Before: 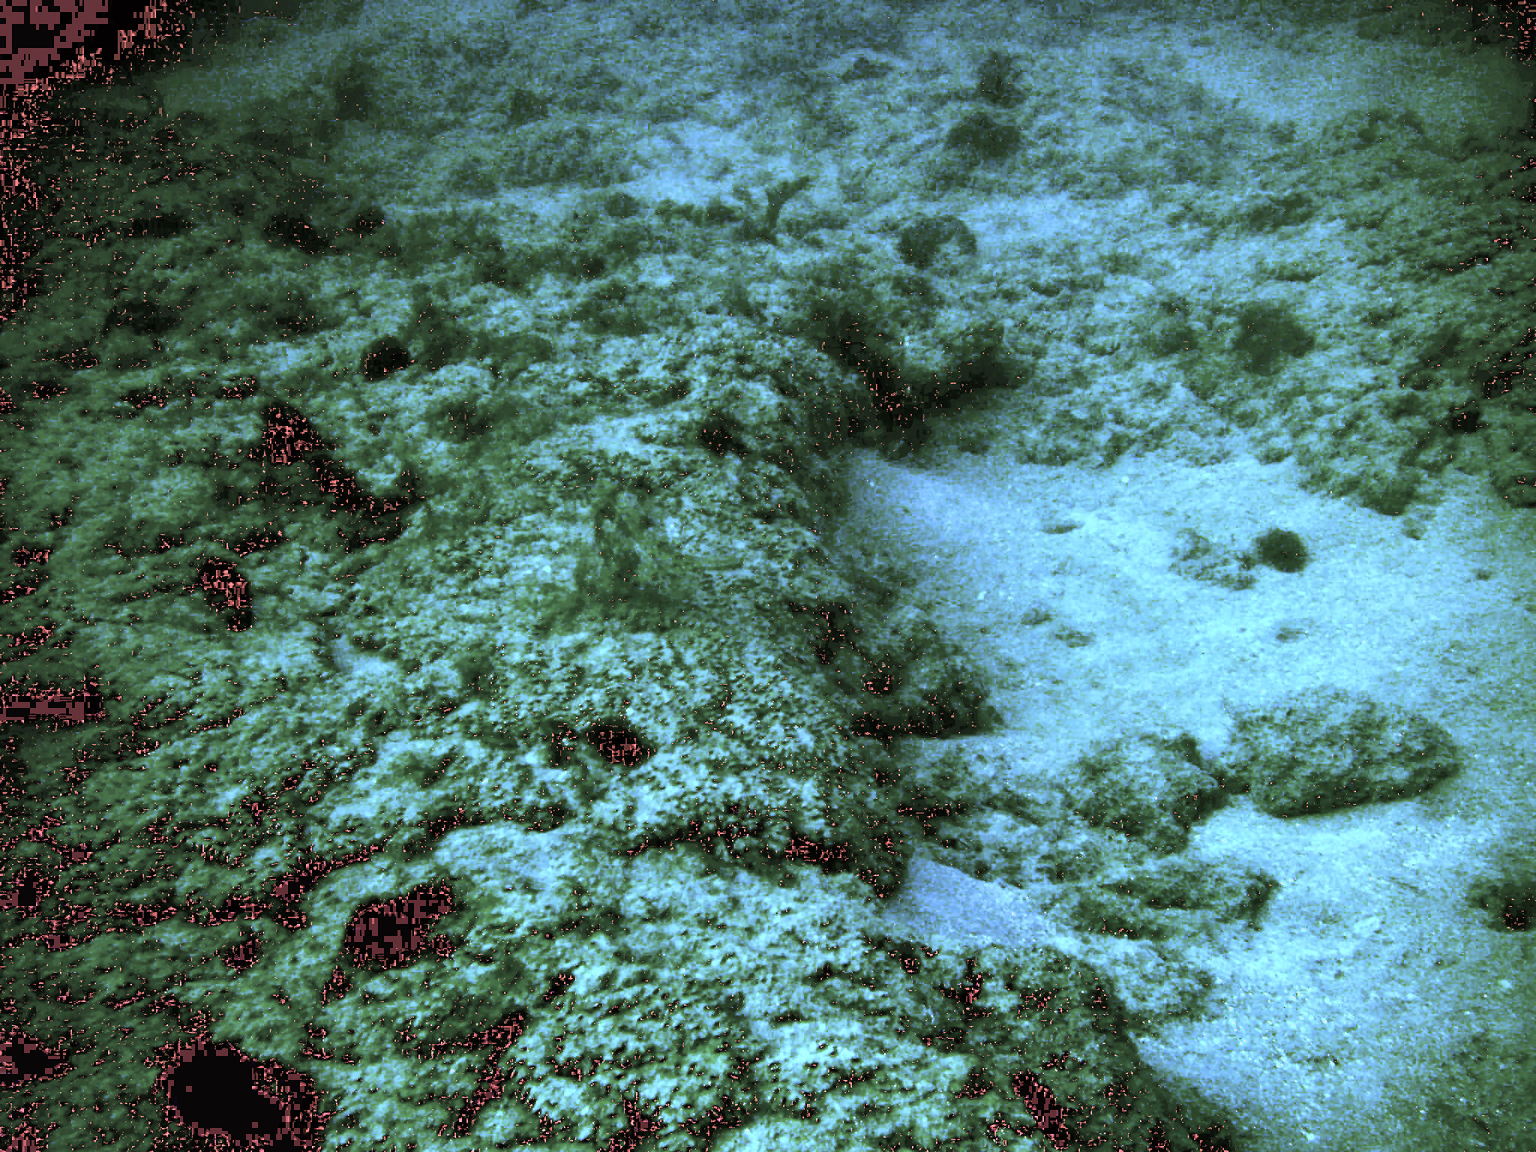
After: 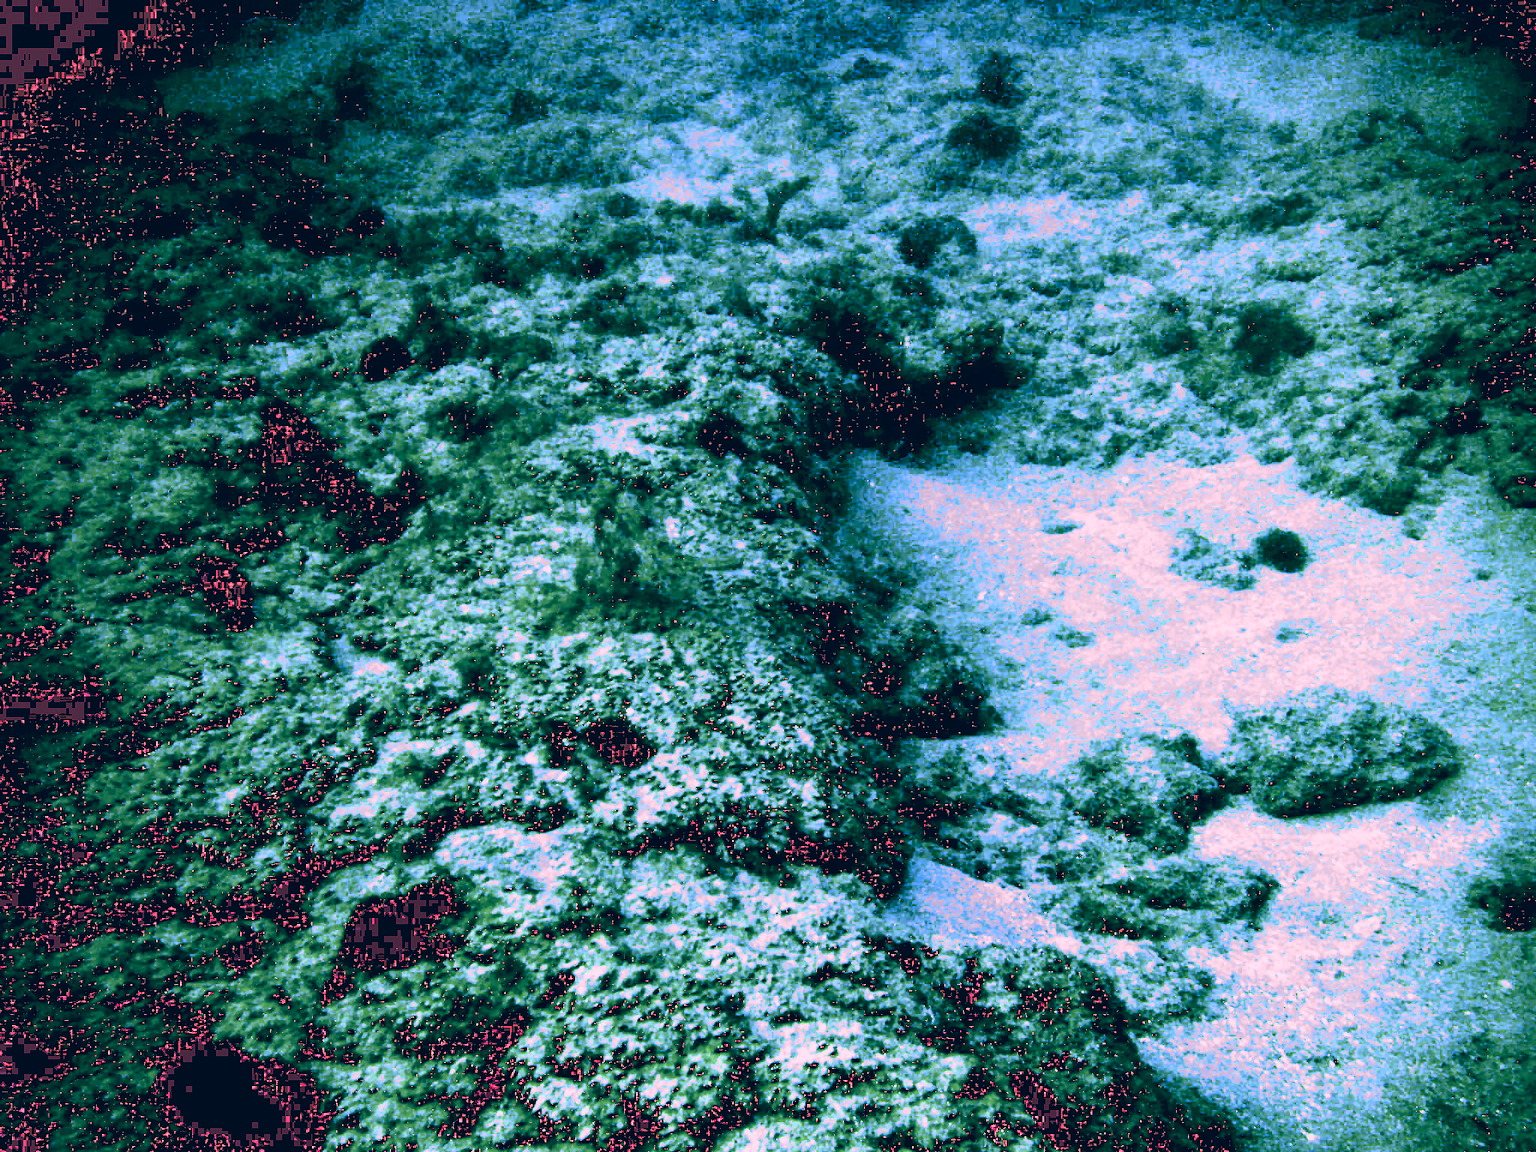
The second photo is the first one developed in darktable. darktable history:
filmic rgb: black relative exposure -5.54 EV, white relative exposure 2.5 EV, threshold 5.98 EV, target black luminance 0%, hardness 4.51, latitude 67.17%, contrast 1.456, shadows ↔ highlights balance -4.12%, add noise in highlights 0.001, preserve chrominance max RGB, color science v3 (2019), use custom middle-gray values true, contrast in highlights soft, enable highlight reconstruction true
color correction: highlights a* 17.29, highlights b* 0.225, shadows a* -15.2, shadows b* -14.19, saturation 1.5
